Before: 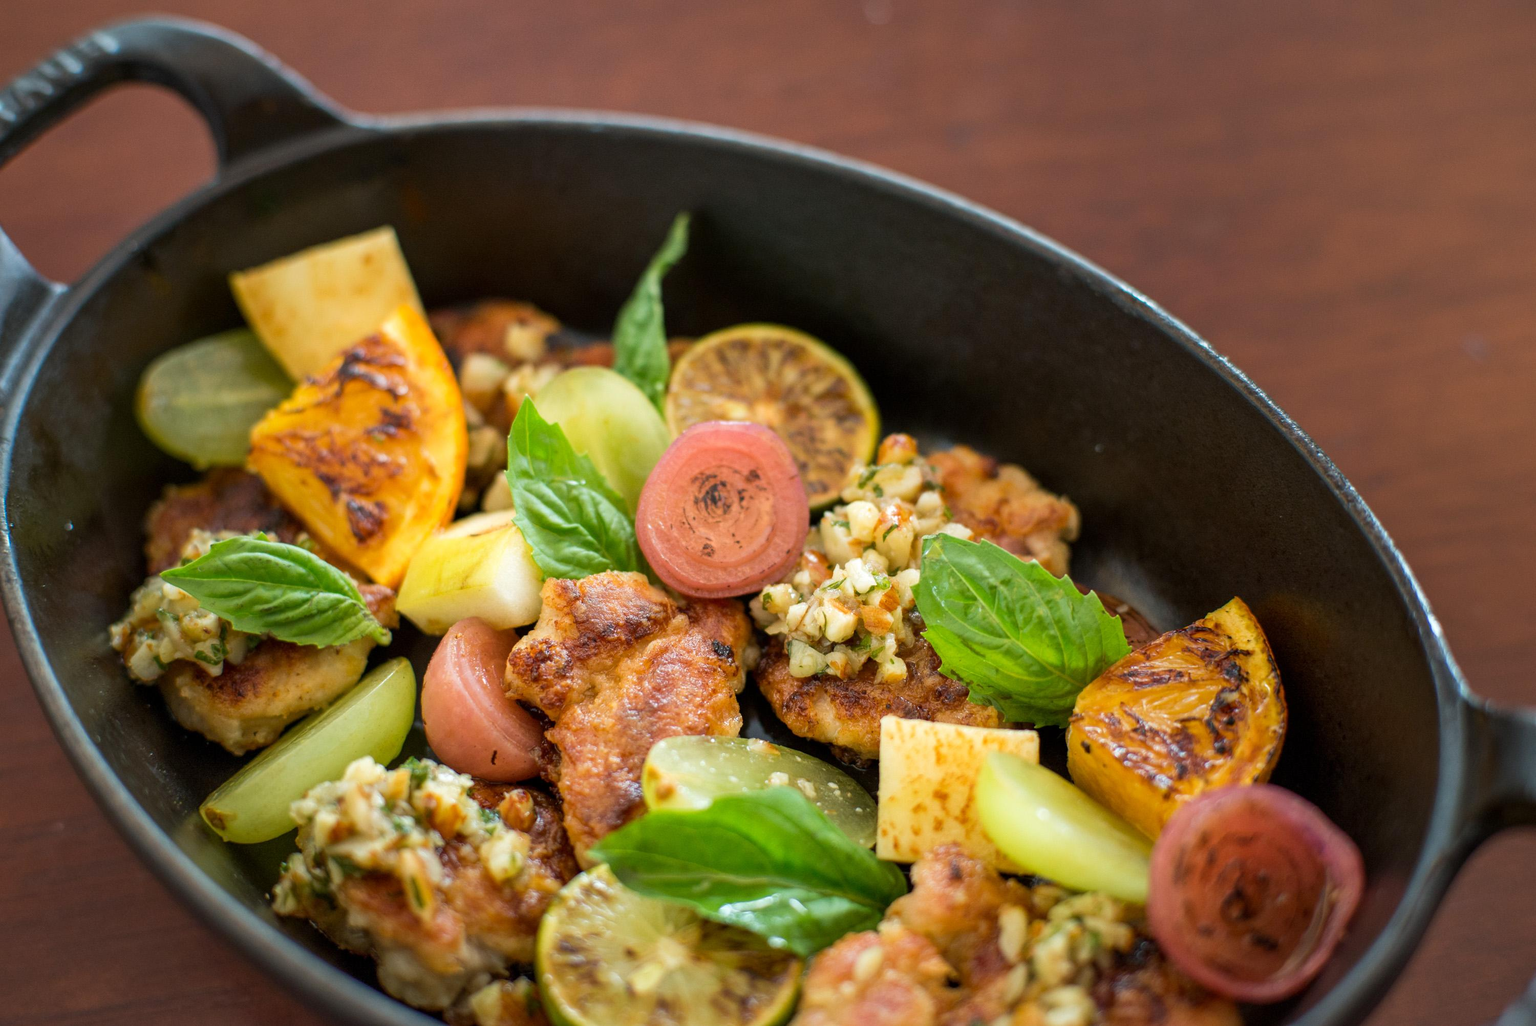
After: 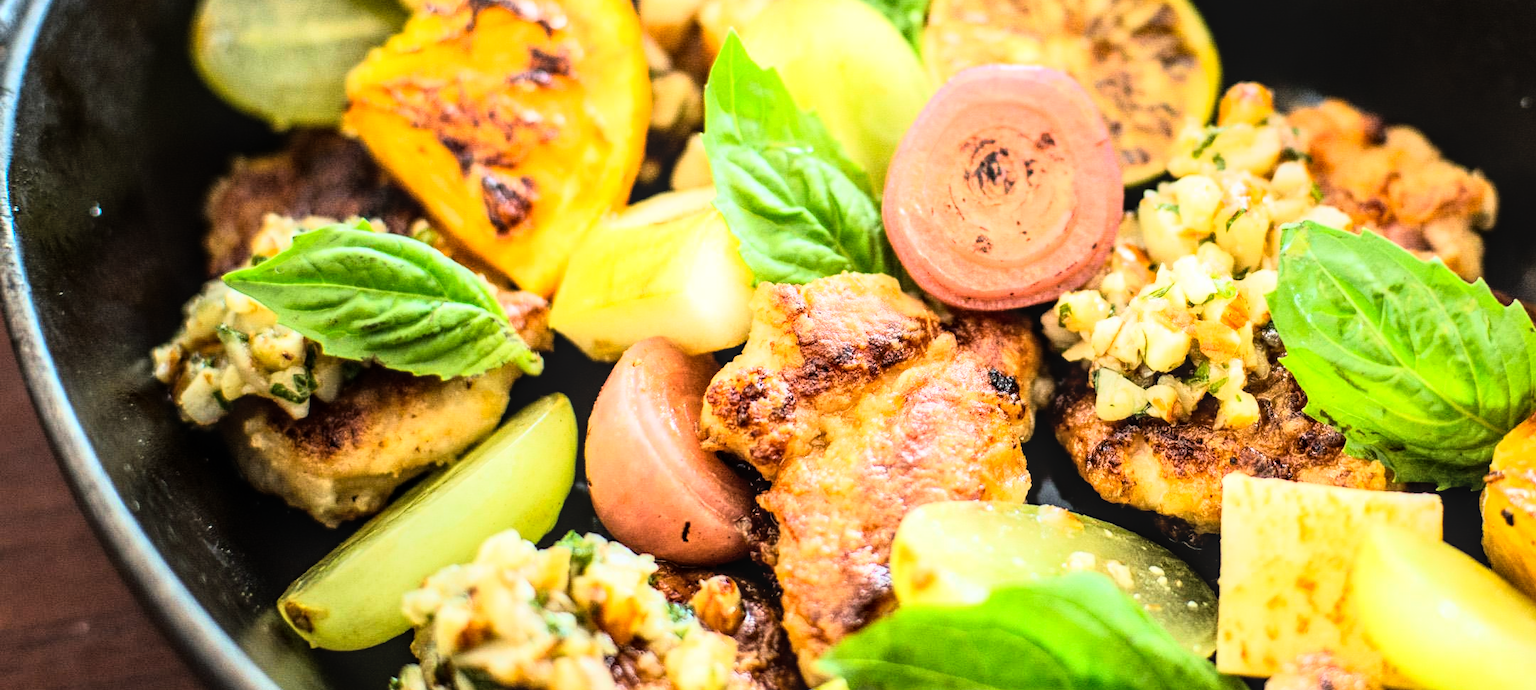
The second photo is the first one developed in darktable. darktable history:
rgb curve: curves: ch0 [(0, 0) (0.21, 0.15) (0.24, 0.21) (0.5, 0.75) (0.75, 0.96) (0.89, 0.99) (1, 1)]; ch1 [(0, 0.02) (0.21, 0.13) (0.25, 0.2) (0.5, 0.67) (0.75, 0.9) (0.89, 0.97) (1, 1)]; ch2 [(0, 0.02) (0.21, 0.13) (0.25, 0.2) (0.5, 0.67) (0.75, 0.9) (0.89, 0.97) (1, 1)], compensate middle gray true
crop: top 36.498%, right 27.964%, bottom 14.995%
local contrast: on, module defaults
